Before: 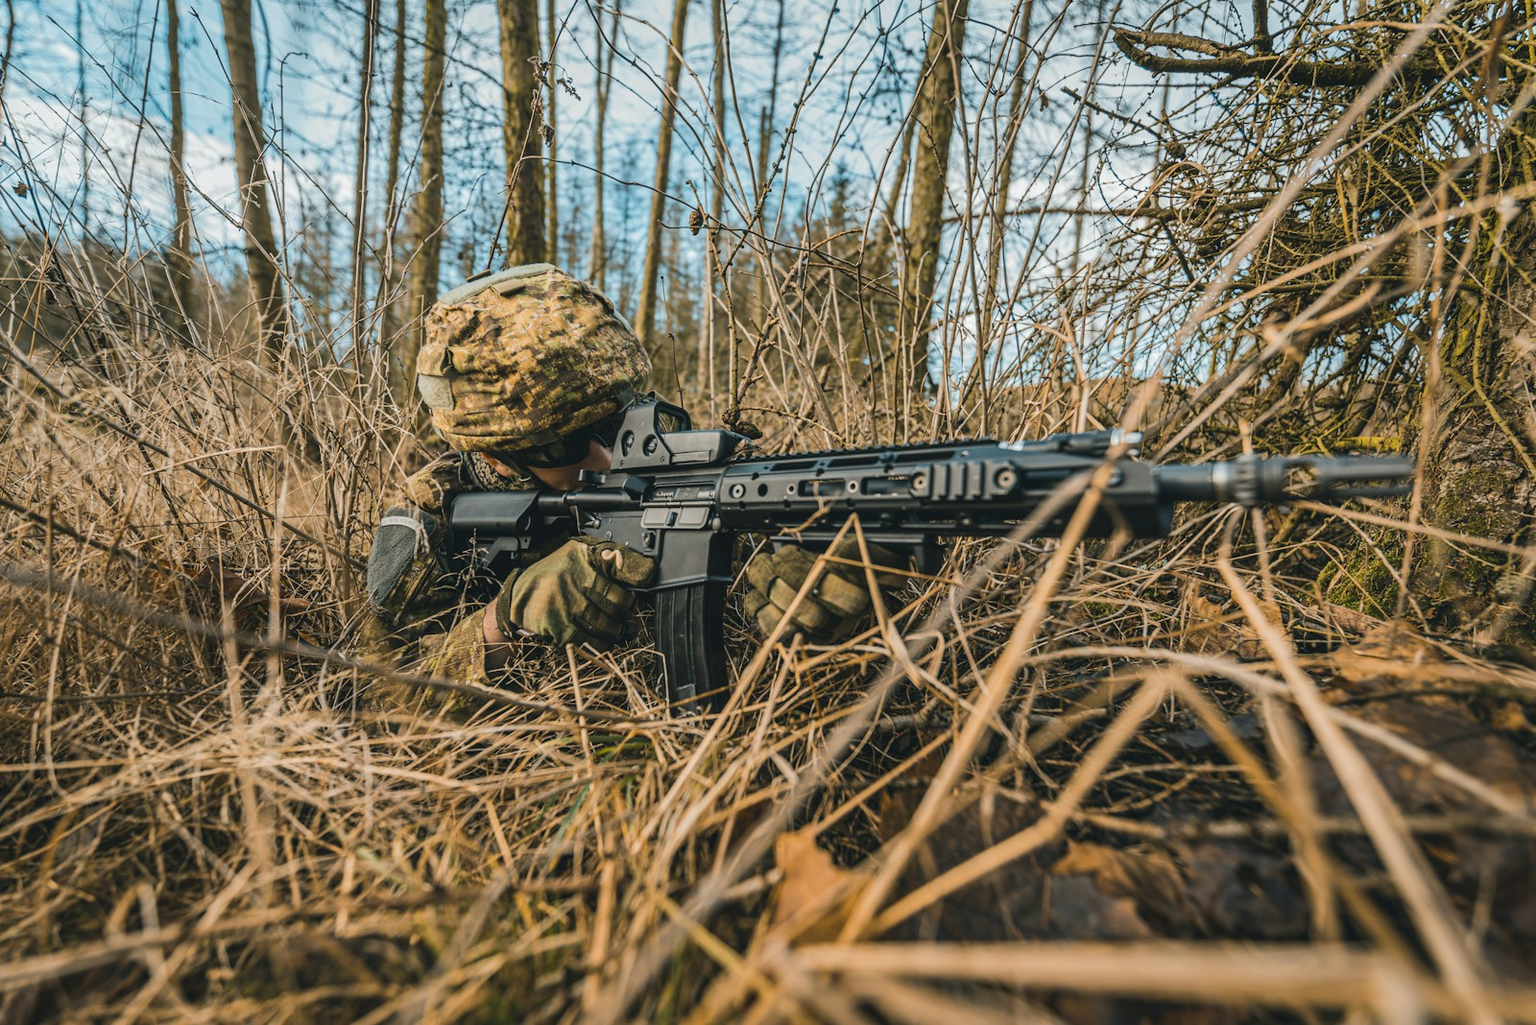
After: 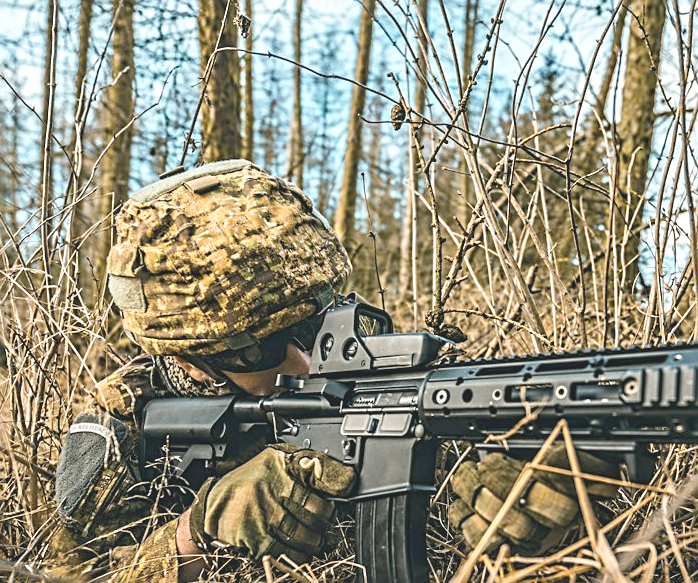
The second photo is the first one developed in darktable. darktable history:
crop: left 20.468%, top 10.781%, right 35.848%, bottom 34.594%
contrast brightness saturation: contrast -0.268, saturation -0.421
sharpen: on, module defaults
tone equalizer: edges refinement/feathering 500, mask exposure compensation -1.57 EV, preserve details no
color balance rgb: global offset › luminance -0.839%, linear chroma grading › global chroma 24.478%, perceptual saturation grading › global saturation 2.048%, perceptual saturation grading › highlights -2.762%, perceptual saturation grading › mid-tones 3.329%, perceptual saturation grading › shadows 8.122%, global vibrance 20%
exposure: black level correction 0, exposure 1.024 EV, compensate highlight preservation false
contrast equalizer: y [[0.5, 0.501, 0.525, 0.597, 0.58, 0.514], [0.5 ×6], [0.5 ×6], [0 ×6], [0 ×6]]
